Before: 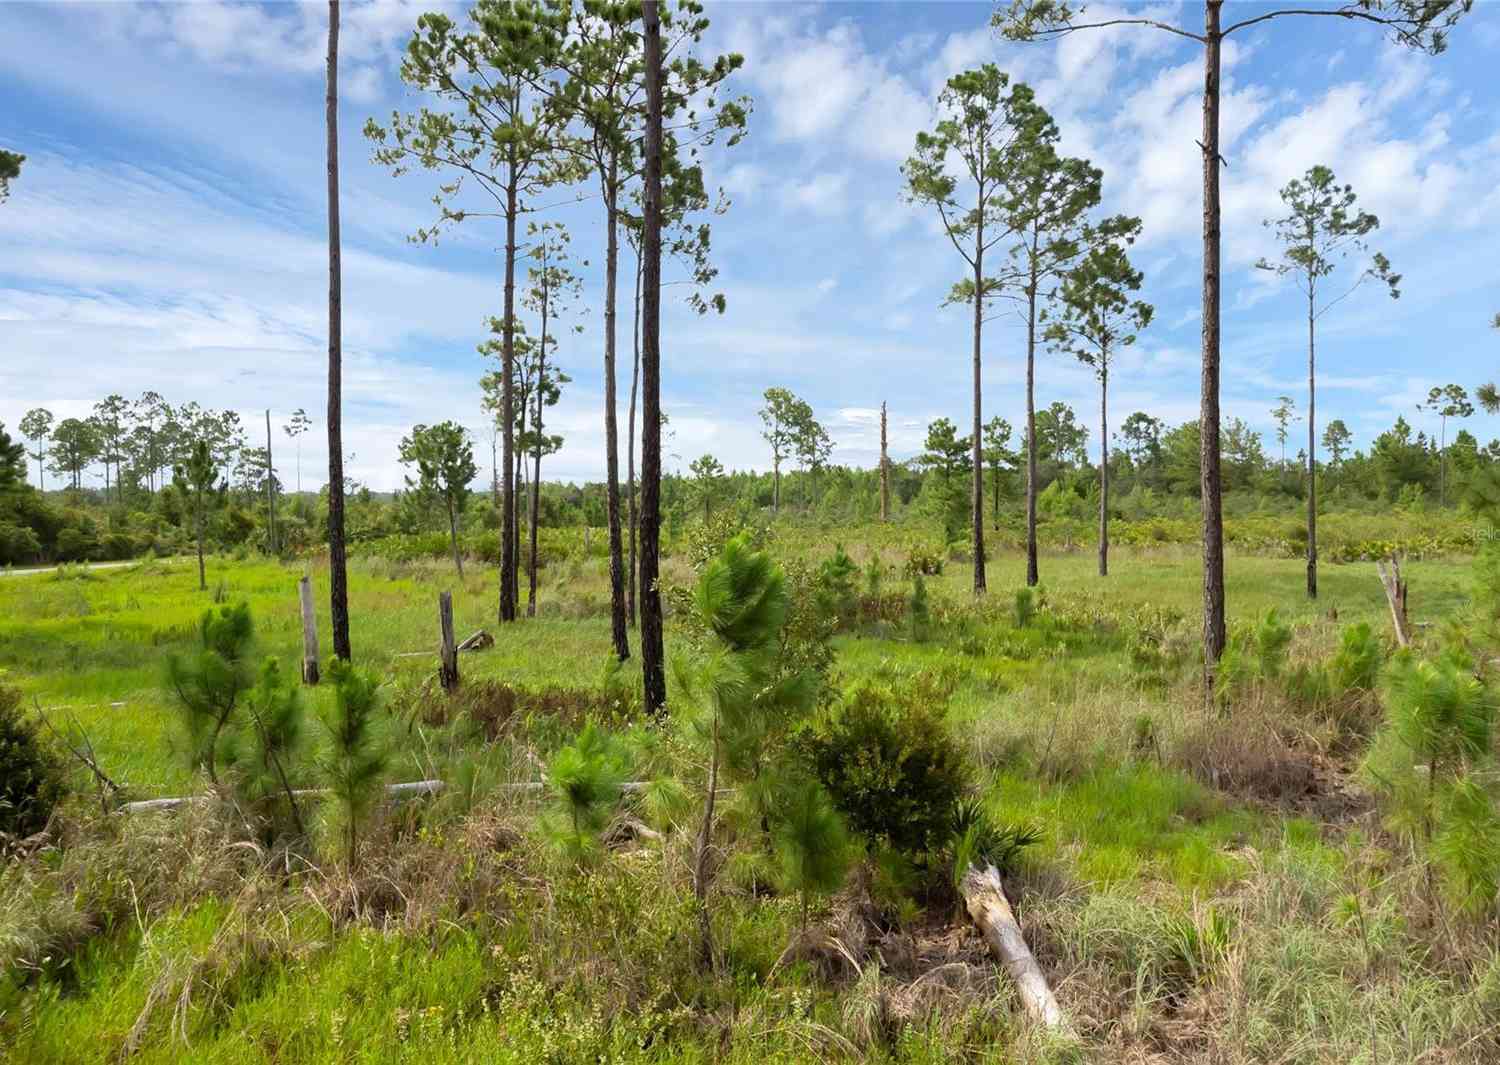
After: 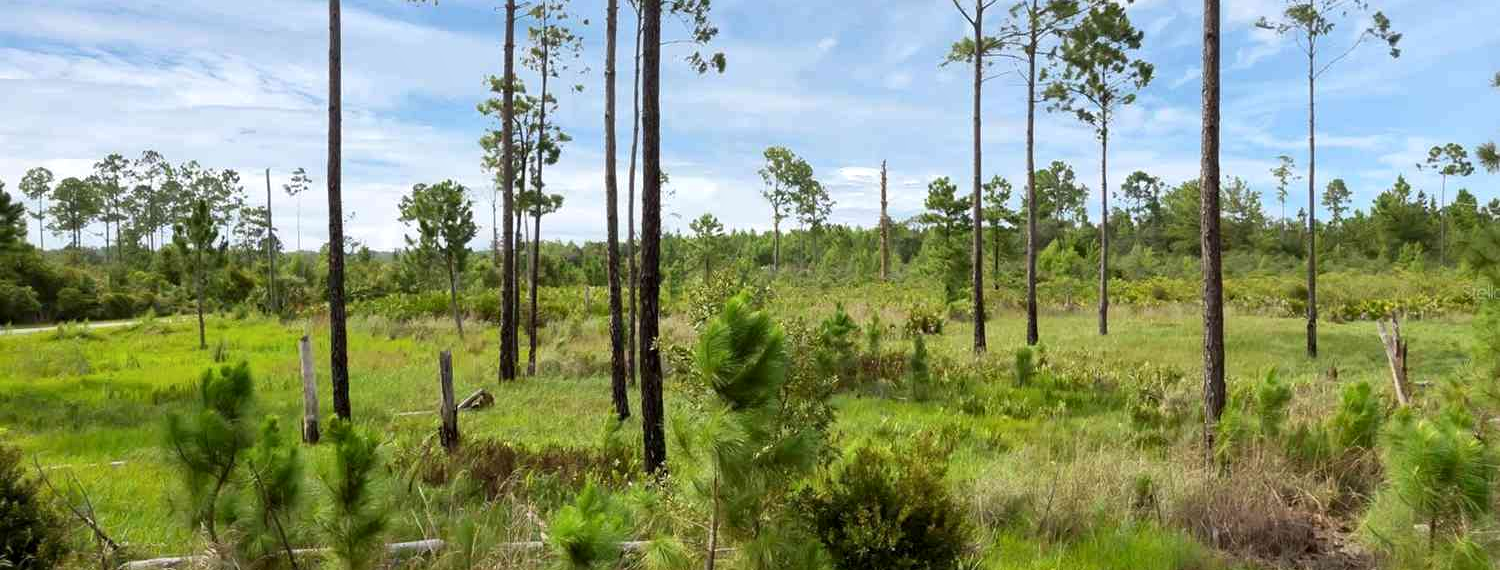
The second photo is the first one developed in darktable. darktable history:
exposure: compensate highlight preservation false
local contrast: mode bilateral grid, contrast 19, coarseness 49, detail 129%, midtone range 0.2
crop and rotate: top 22.685%, bottom 23.727%
